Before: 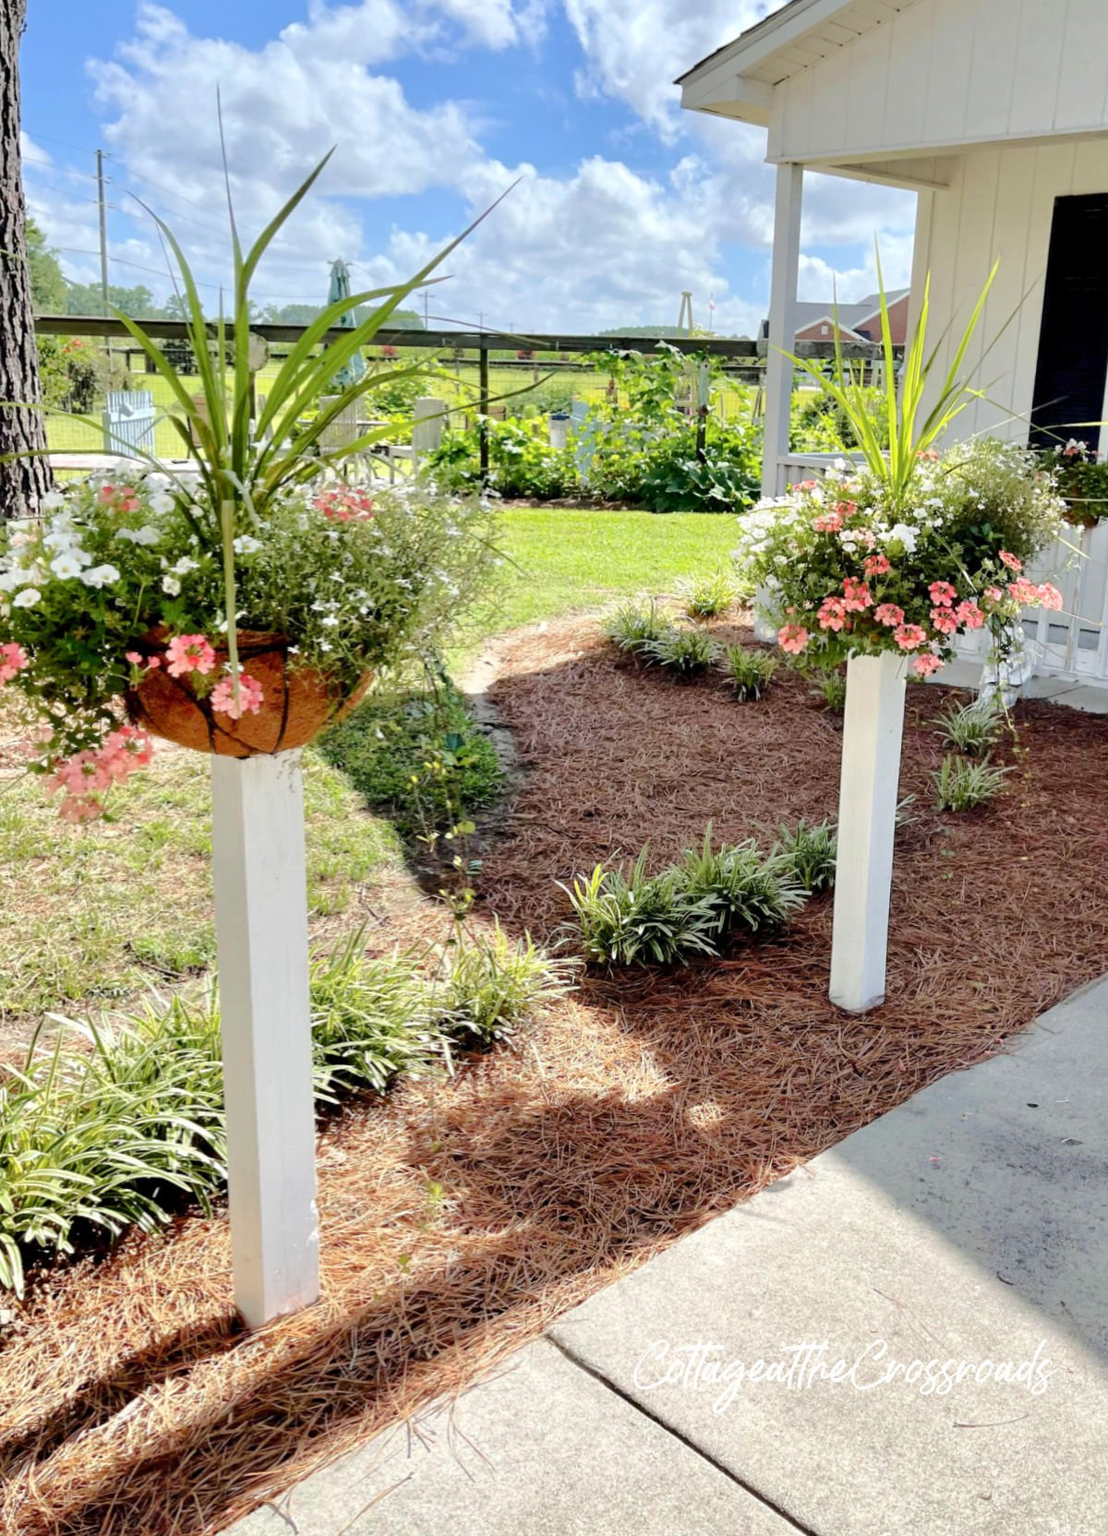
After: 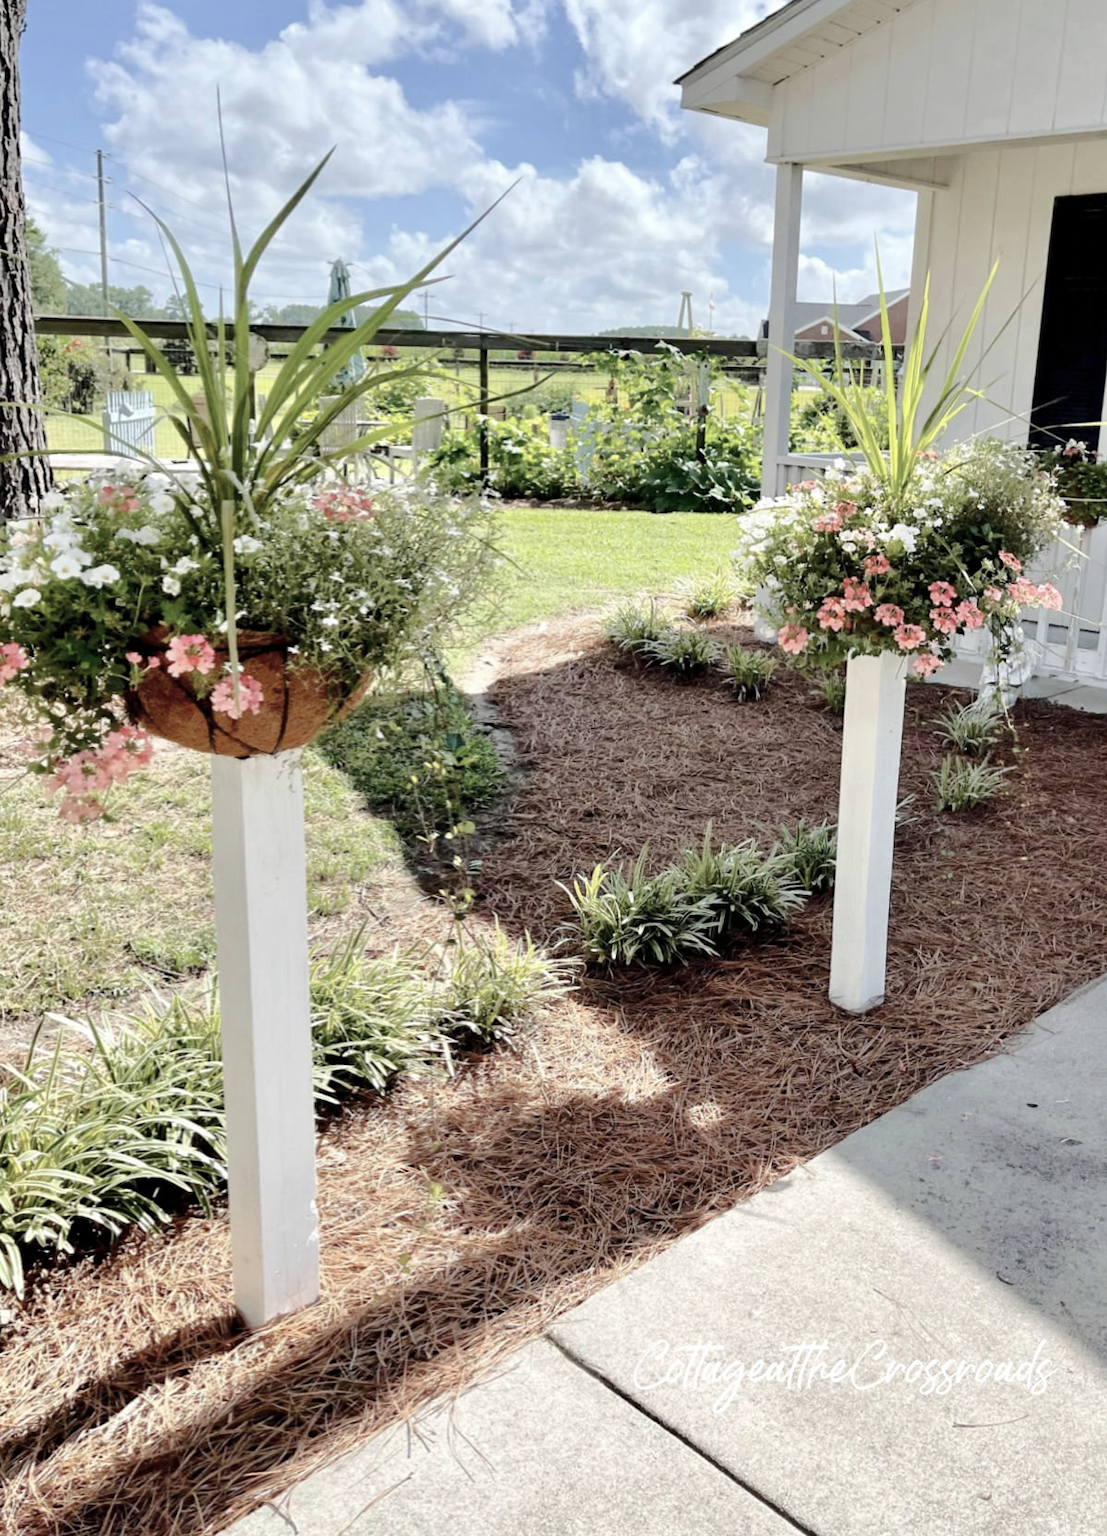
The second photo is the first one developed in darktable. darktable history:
contrast brightness saturation: contrast 0.098, saturation -0.366
